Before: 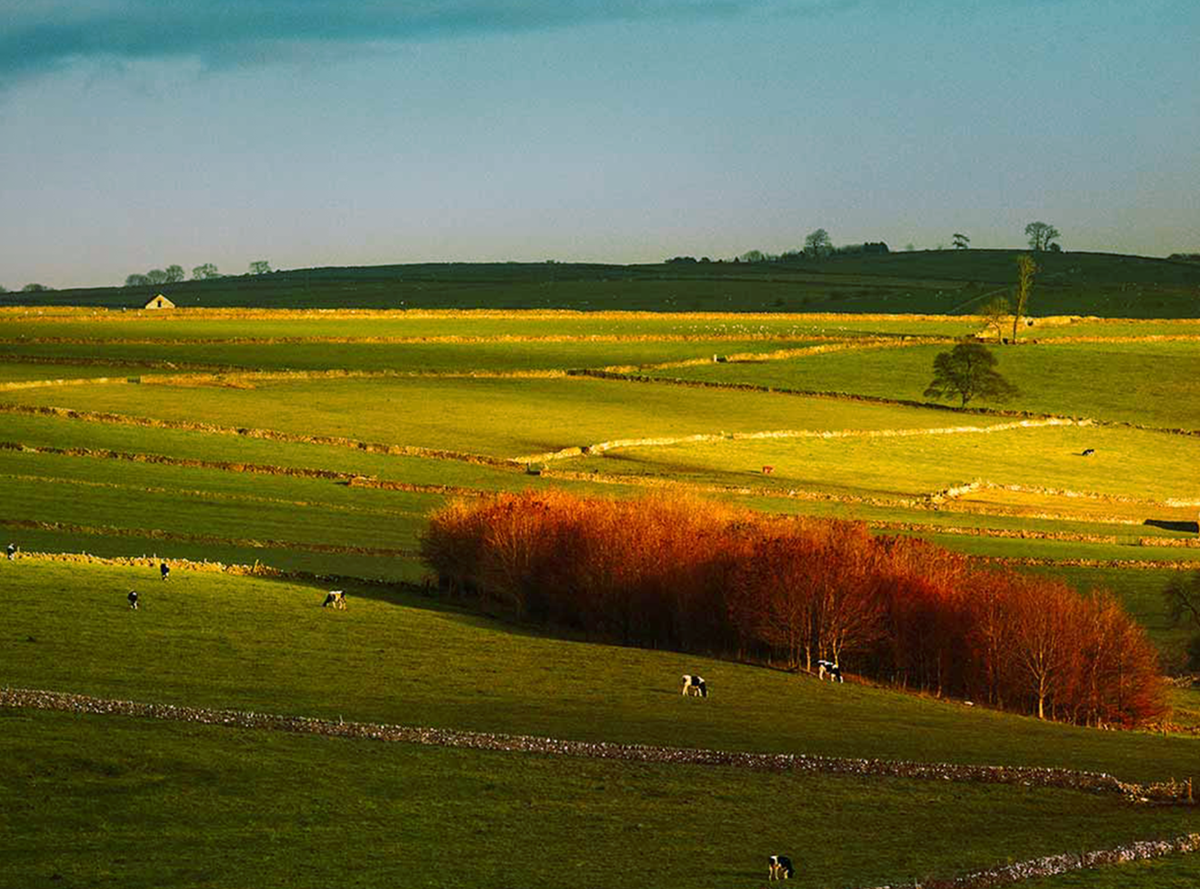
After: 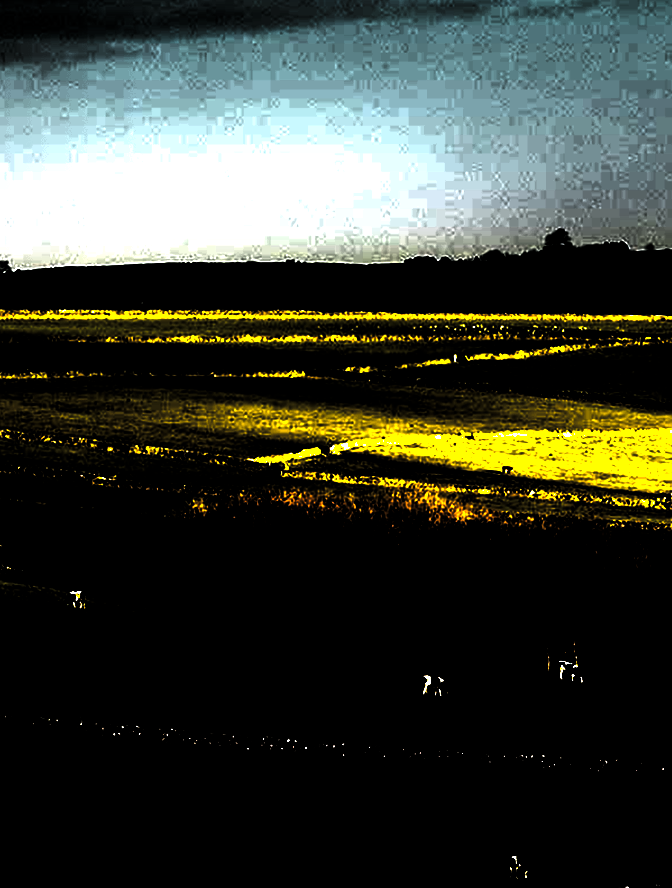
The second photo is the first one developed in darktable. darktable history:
crop: left 21.674%, right 22.086%
levels: levels [0.721, 0.937, 0.997]
exposure: exposure 1.25 EV, compensate exposure bias true, compensate highlight preservation false
contrast brightness saturation: contrast 0.19, brightness -0.11, saturation 0.21
